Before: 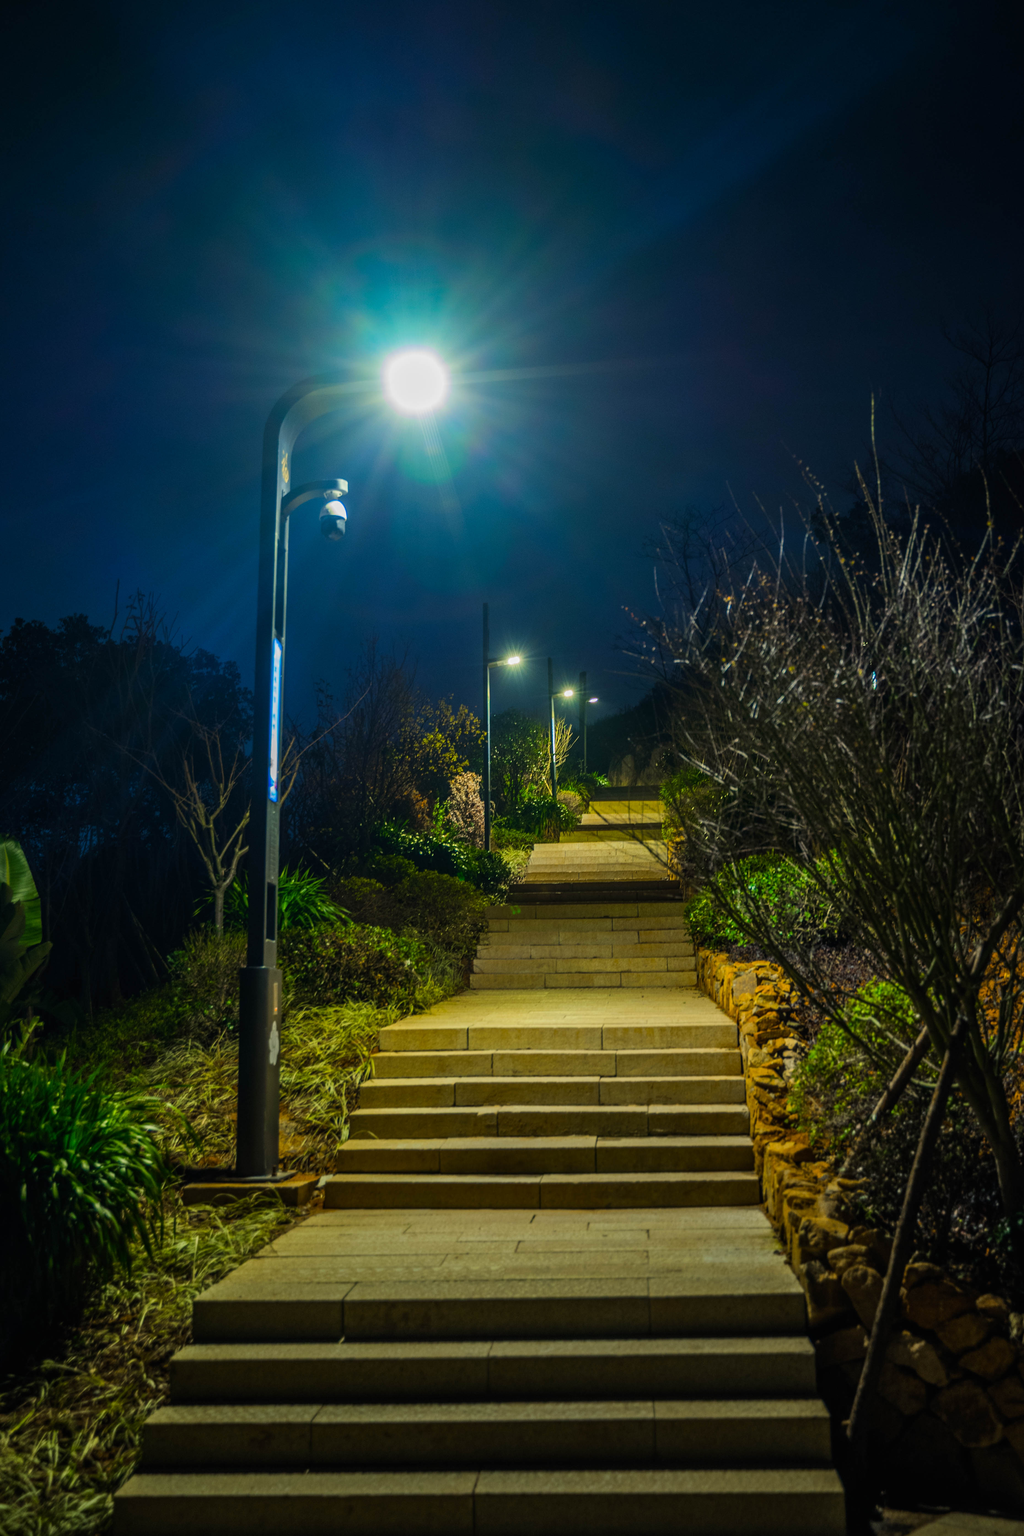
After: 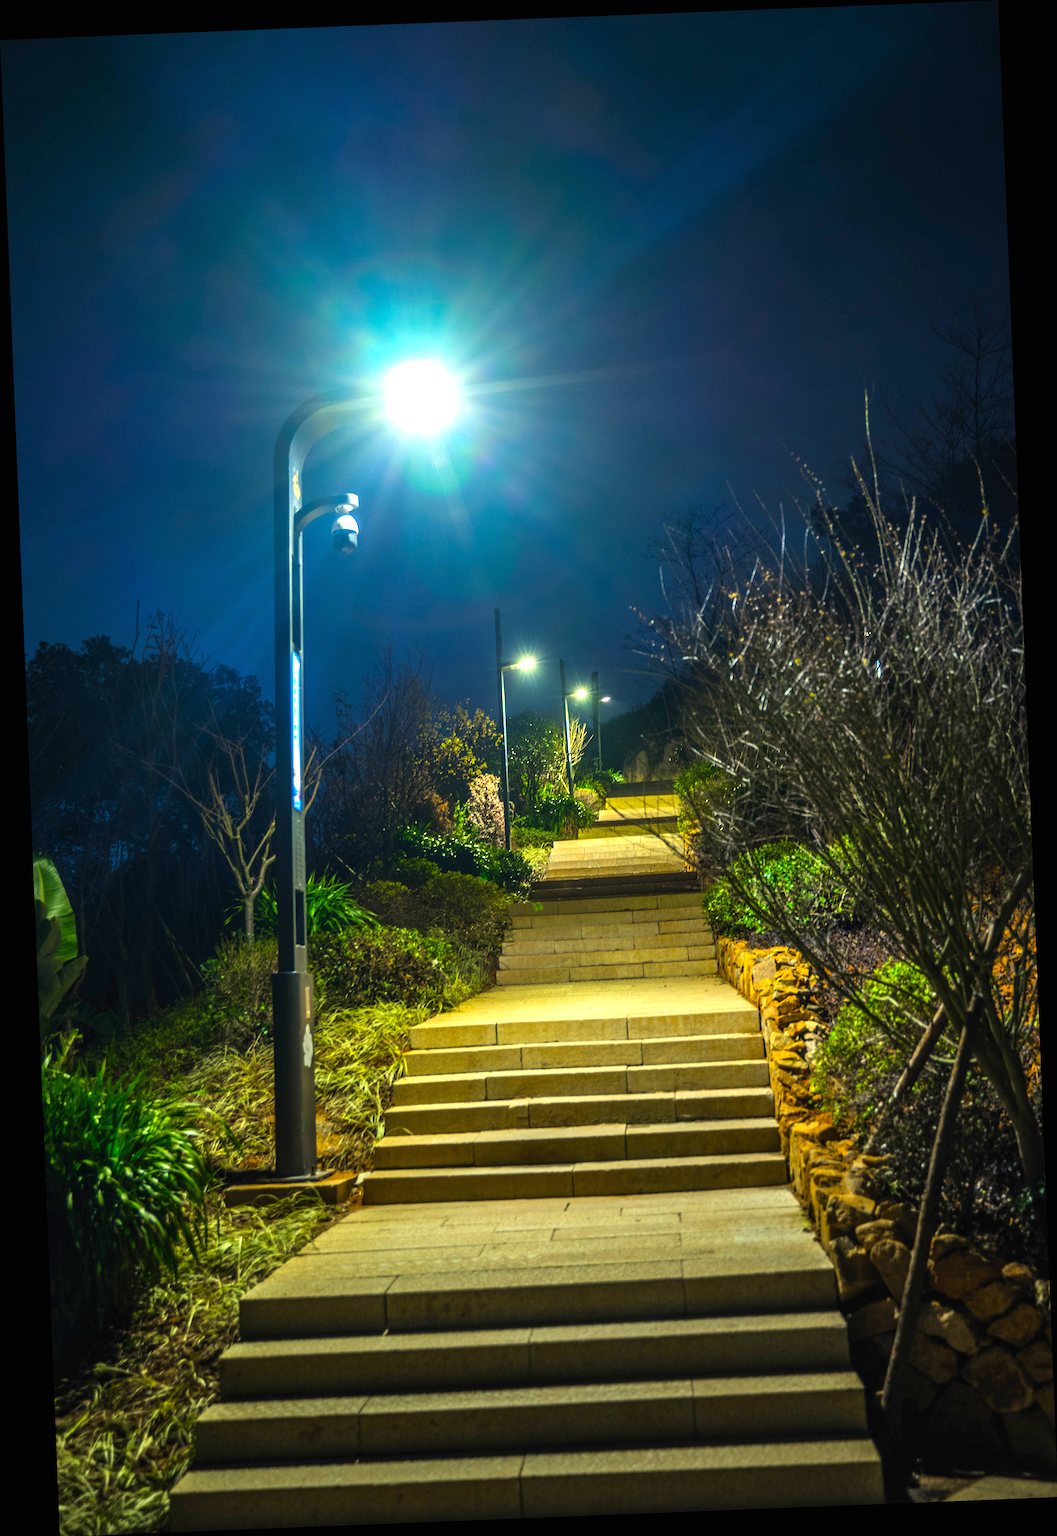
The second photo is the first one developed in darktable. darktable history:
rotate and perspective: rotation -2.29°, automatic cropping off
exposure: black level correction 0, exposure 1.125 EV, compensate exposure bias true, compensate highlight preservation false
